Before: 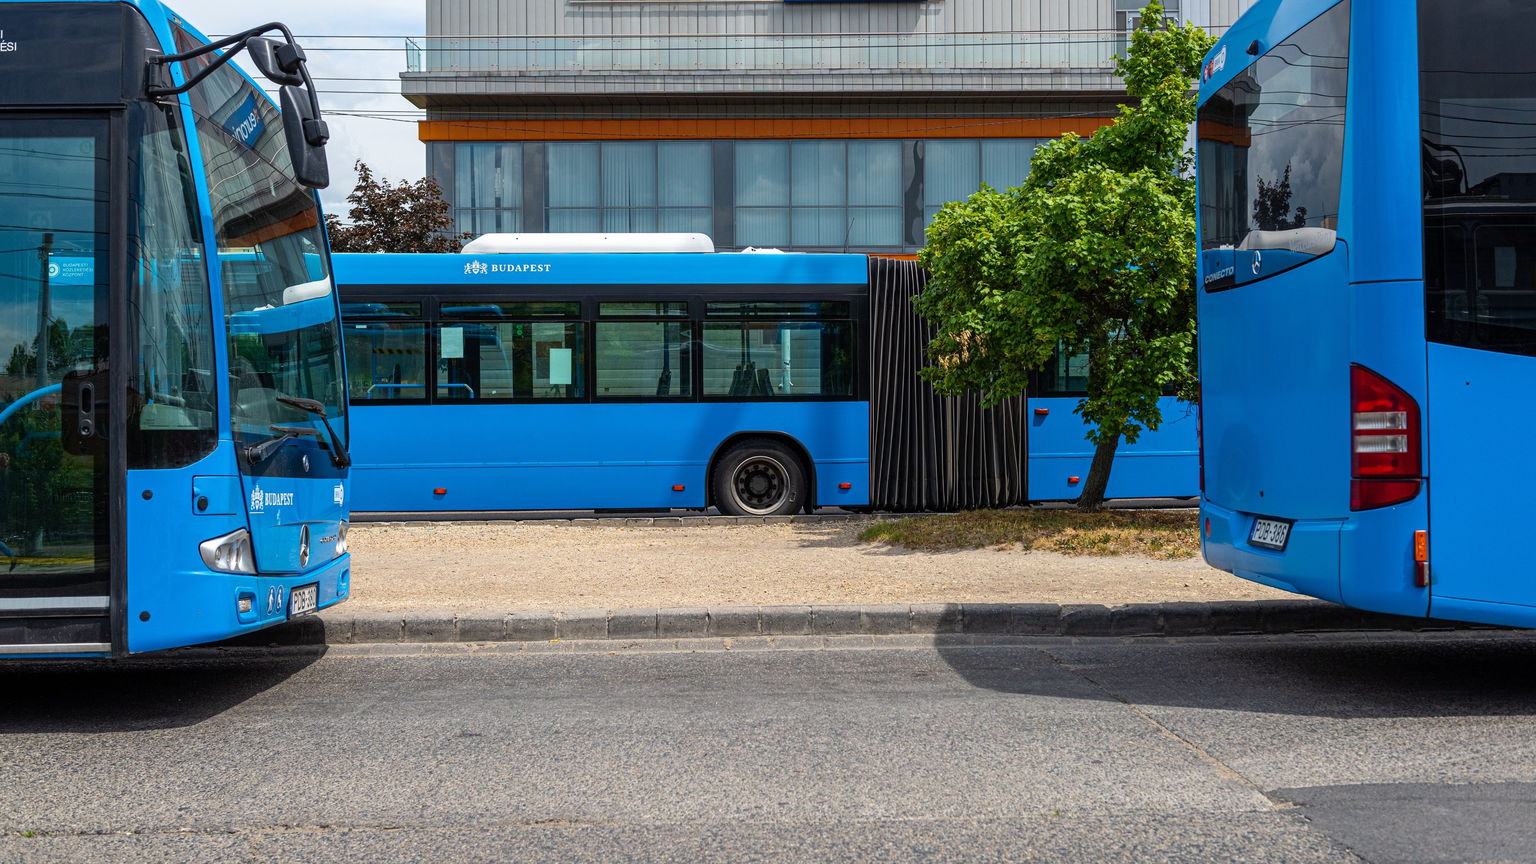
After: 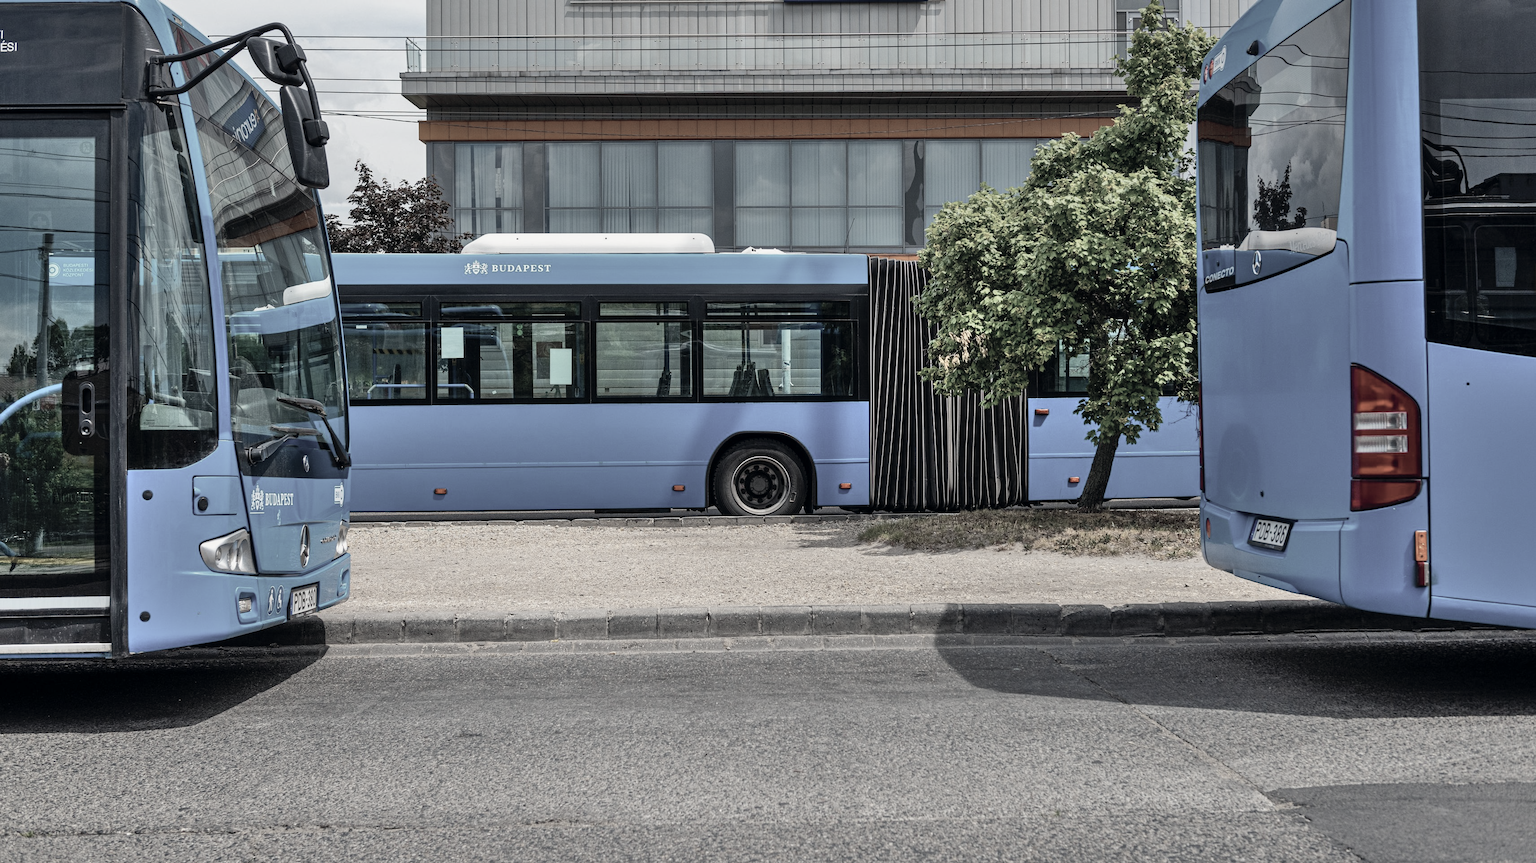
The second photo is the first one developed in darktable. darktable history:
exposure: exposure -0.487 EV, compensate highlight preservation false
color zones: curves: ch1 [(0, 0.34) (0.143, 0.164) (0.286, 0.152) (0.429, 0.176) (0.571, 0.173) (0.714, 0.188) (0.857, 0.199) (1, 0.34)]
color correction: highlights a* 0.194, highlights b* 2.71, shadows a* -1.19, shadows b* -4.2
shadows and highlights: radius 112.34, shadows 51.33, white point adjustment 9.09, highlights -6.01, soften with gaussian
